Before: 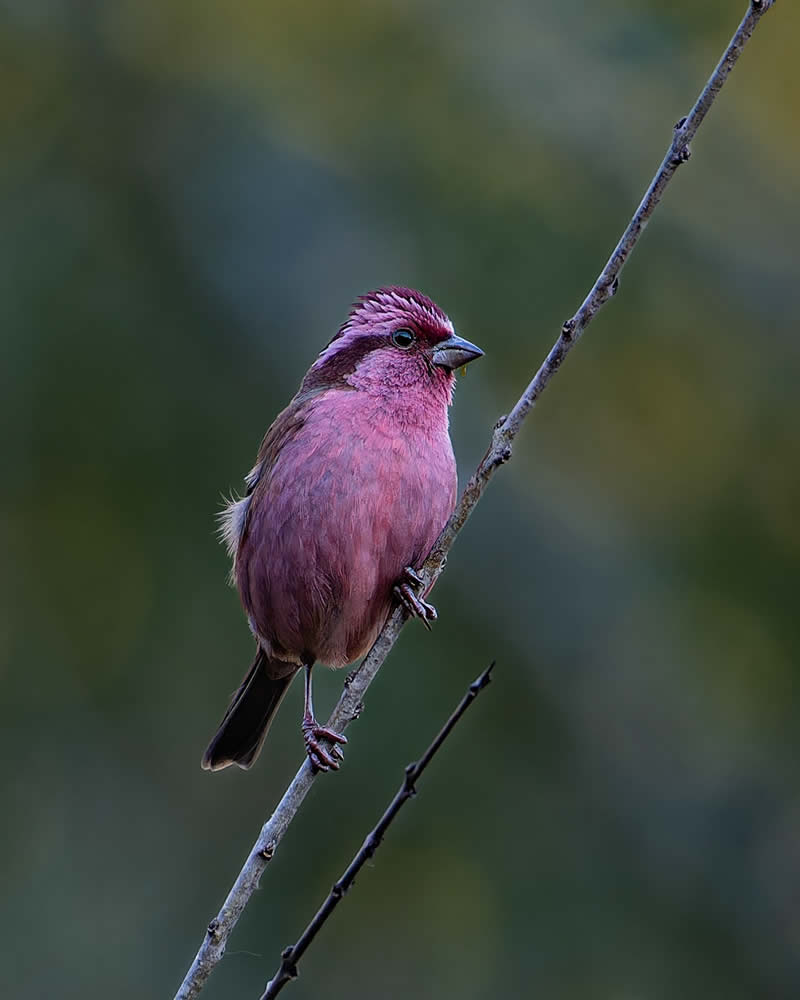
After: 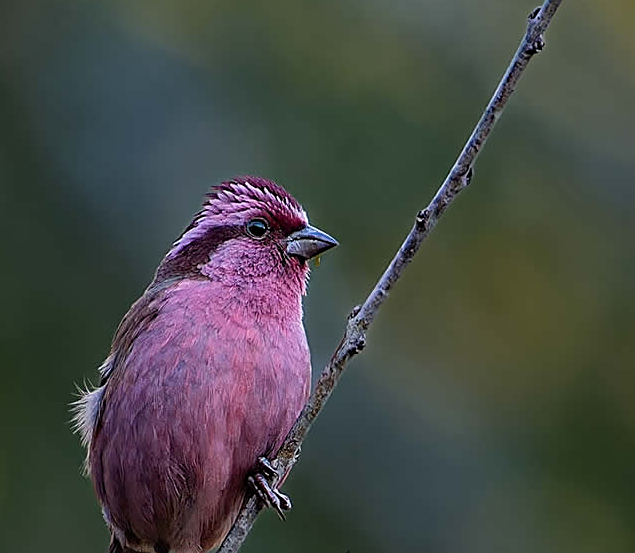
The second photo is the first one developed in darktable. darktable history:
sharpen: on, module defaults
crop: left 18.36%, top 11.098%, right 2.21%, bottom 33.6%
